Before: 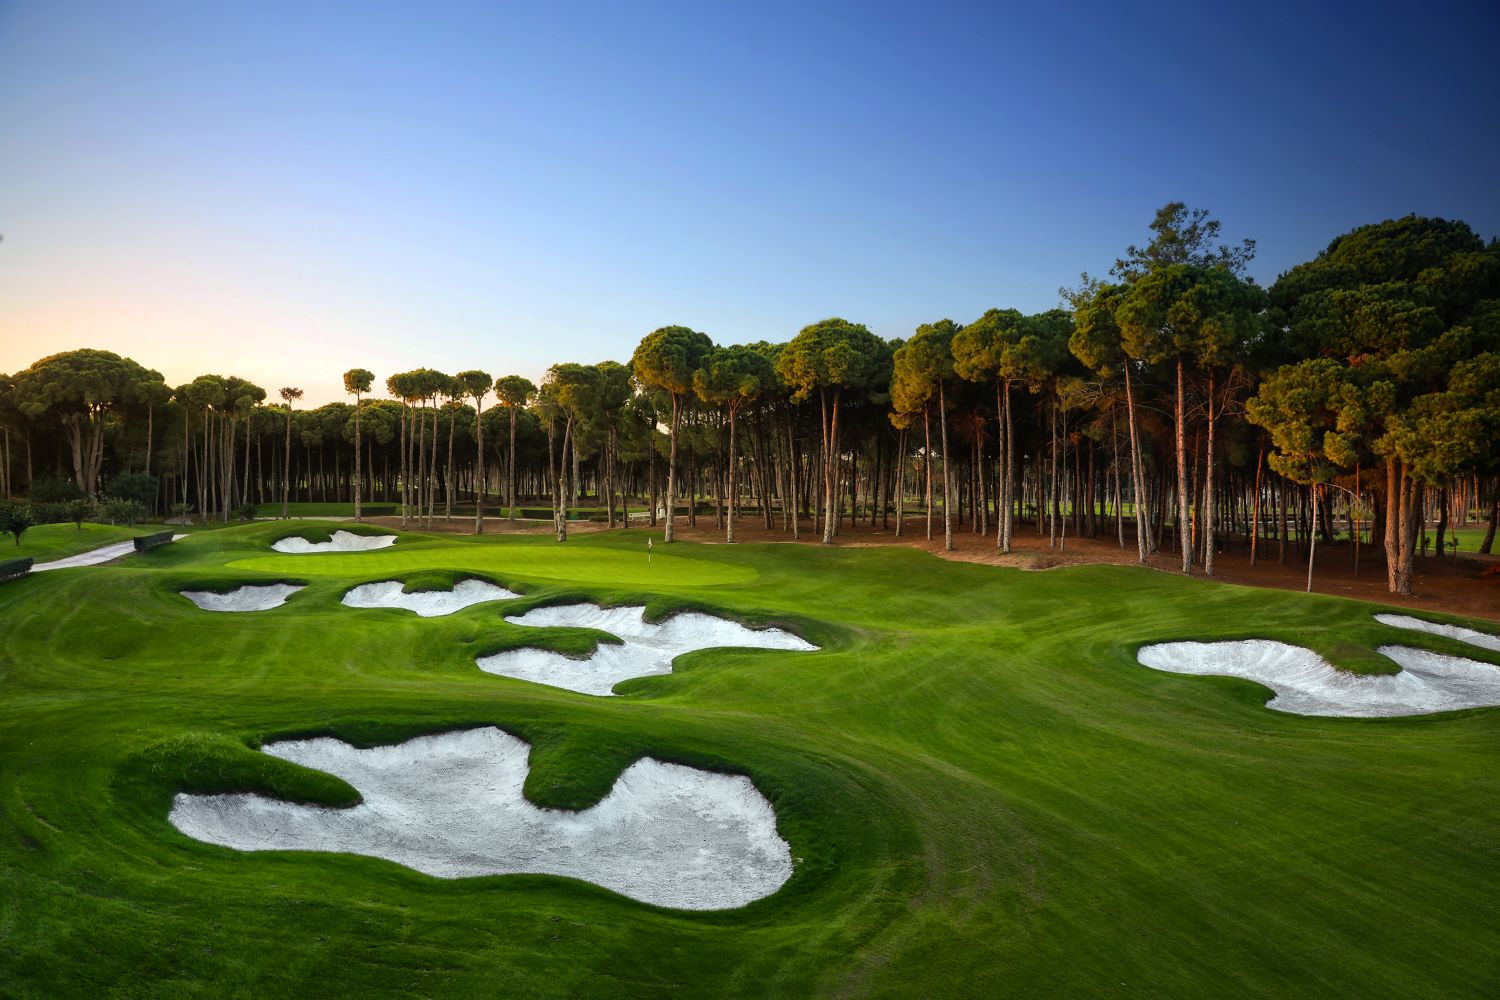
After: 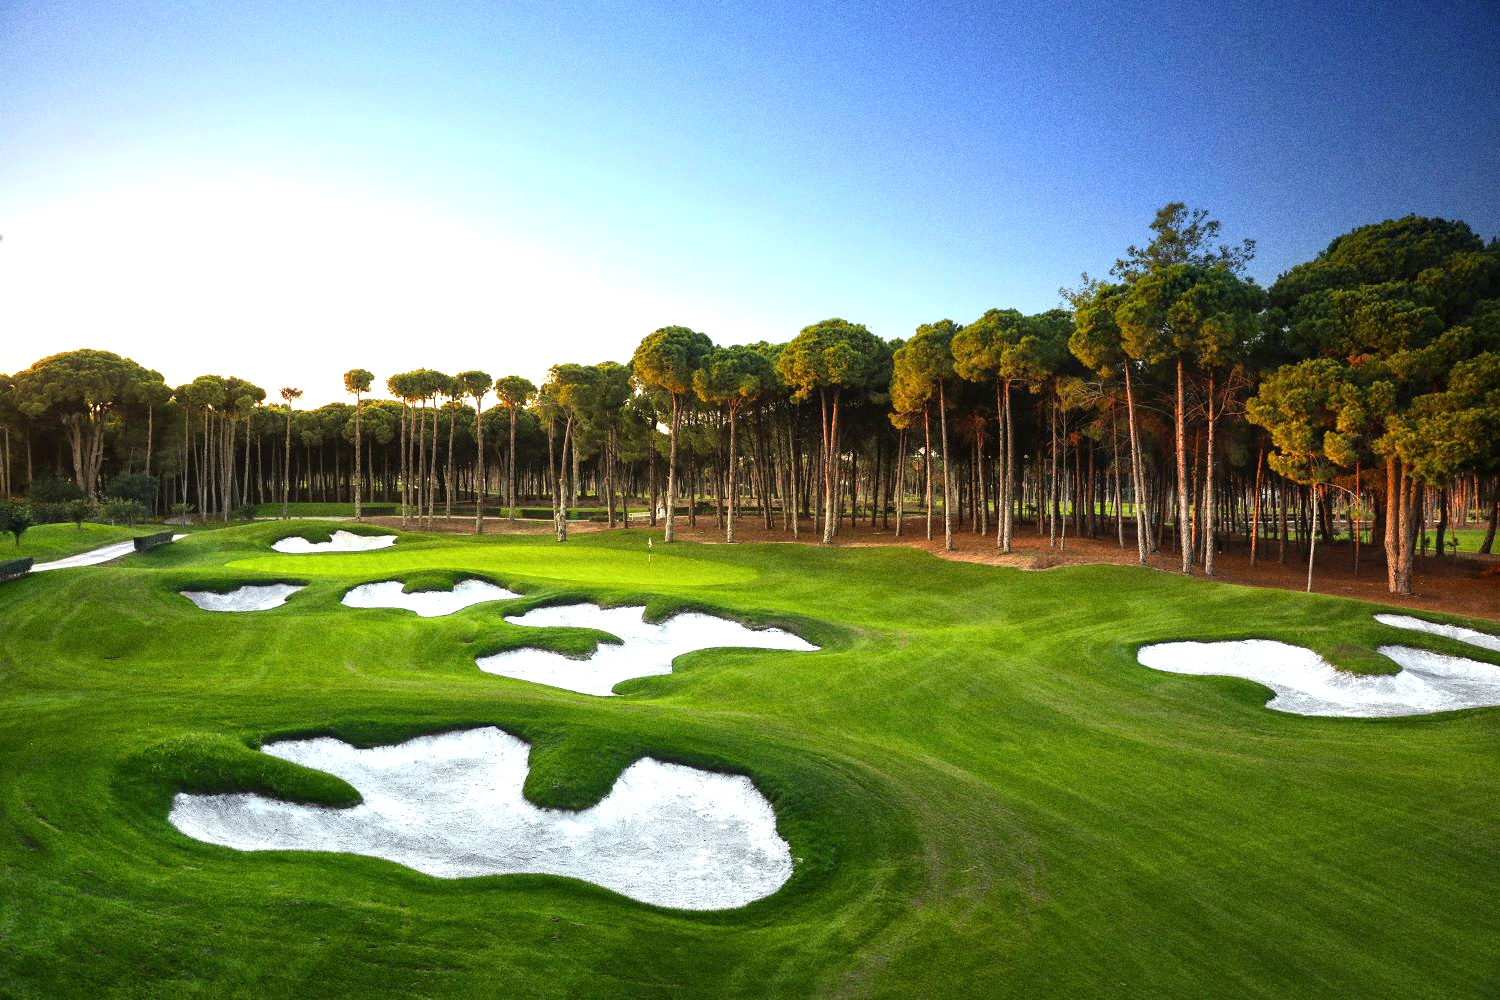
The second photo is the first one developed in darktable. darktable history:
grain: coarseness 0.09 ISO, strength 40%
exposure: black level correction 0, exposure 0.9 EV, compensate highlight preservation false
